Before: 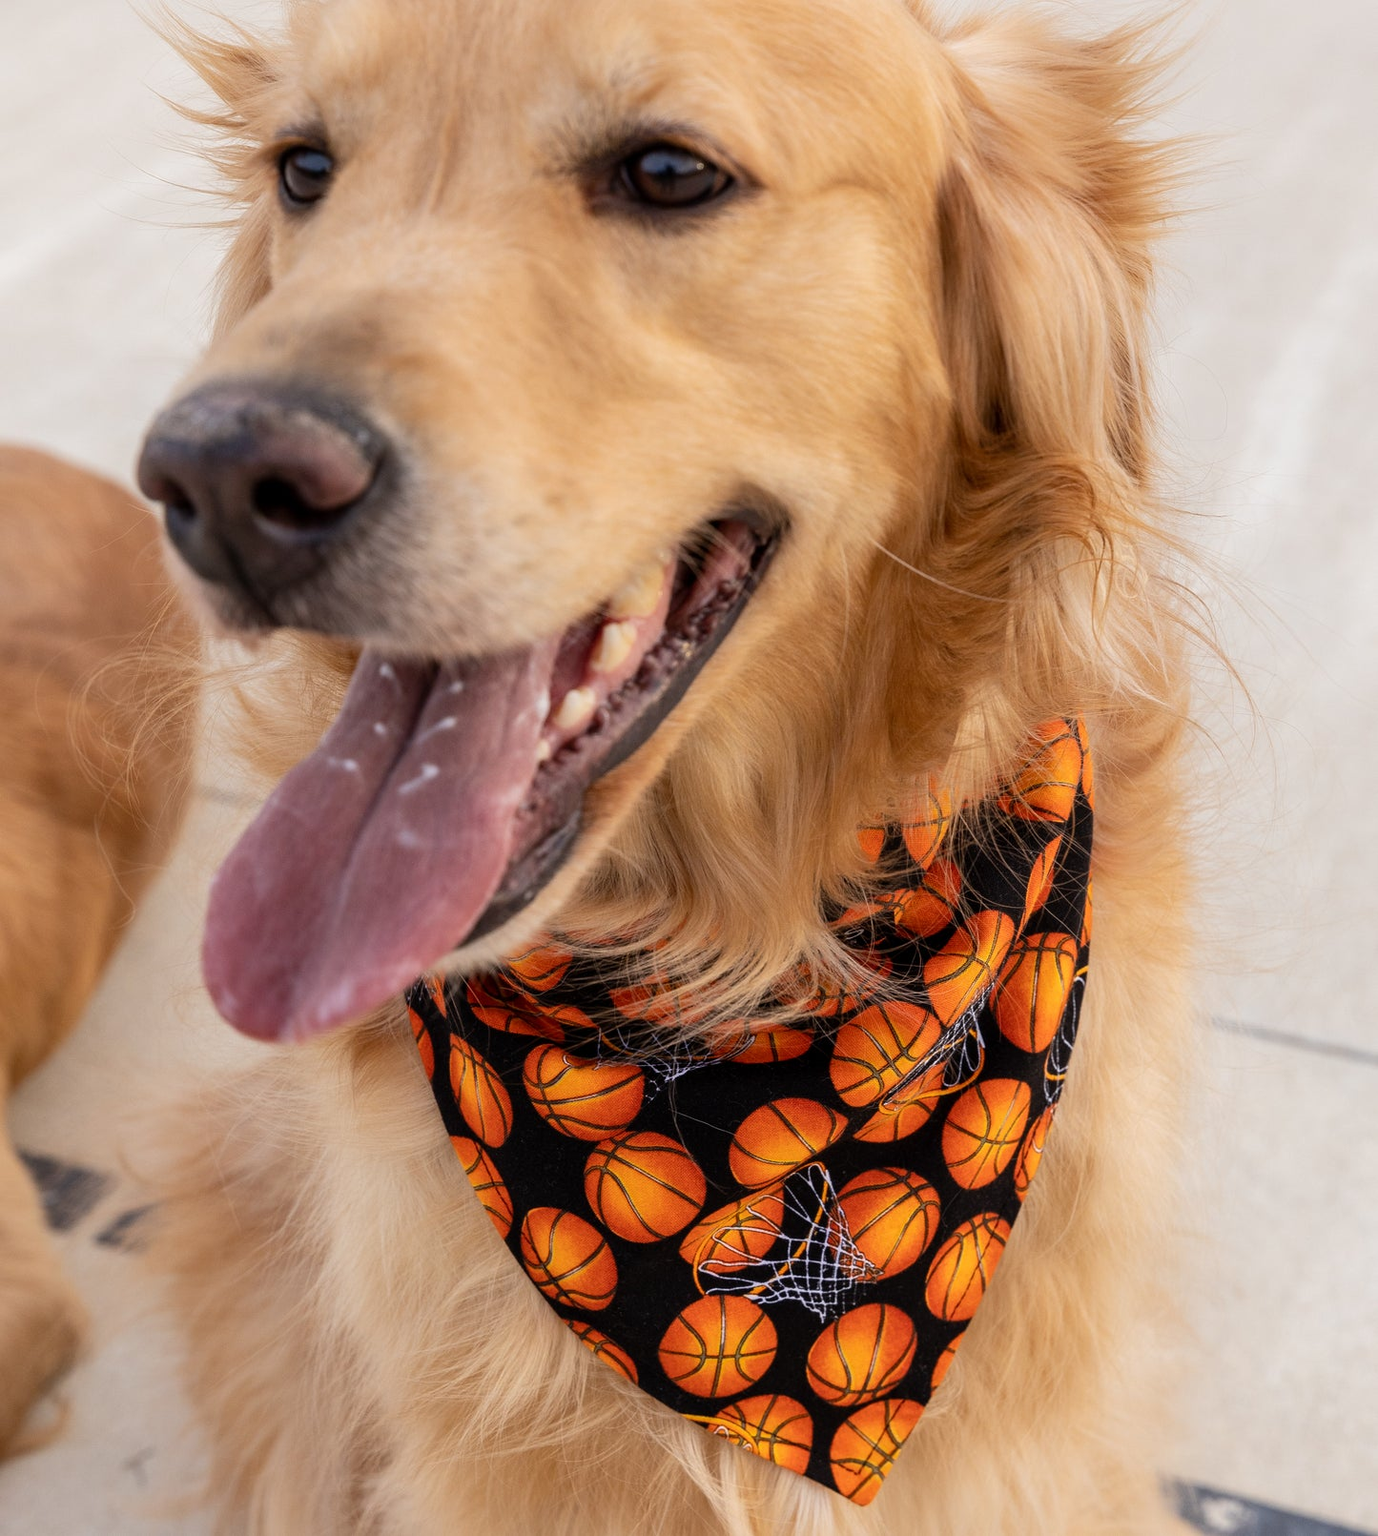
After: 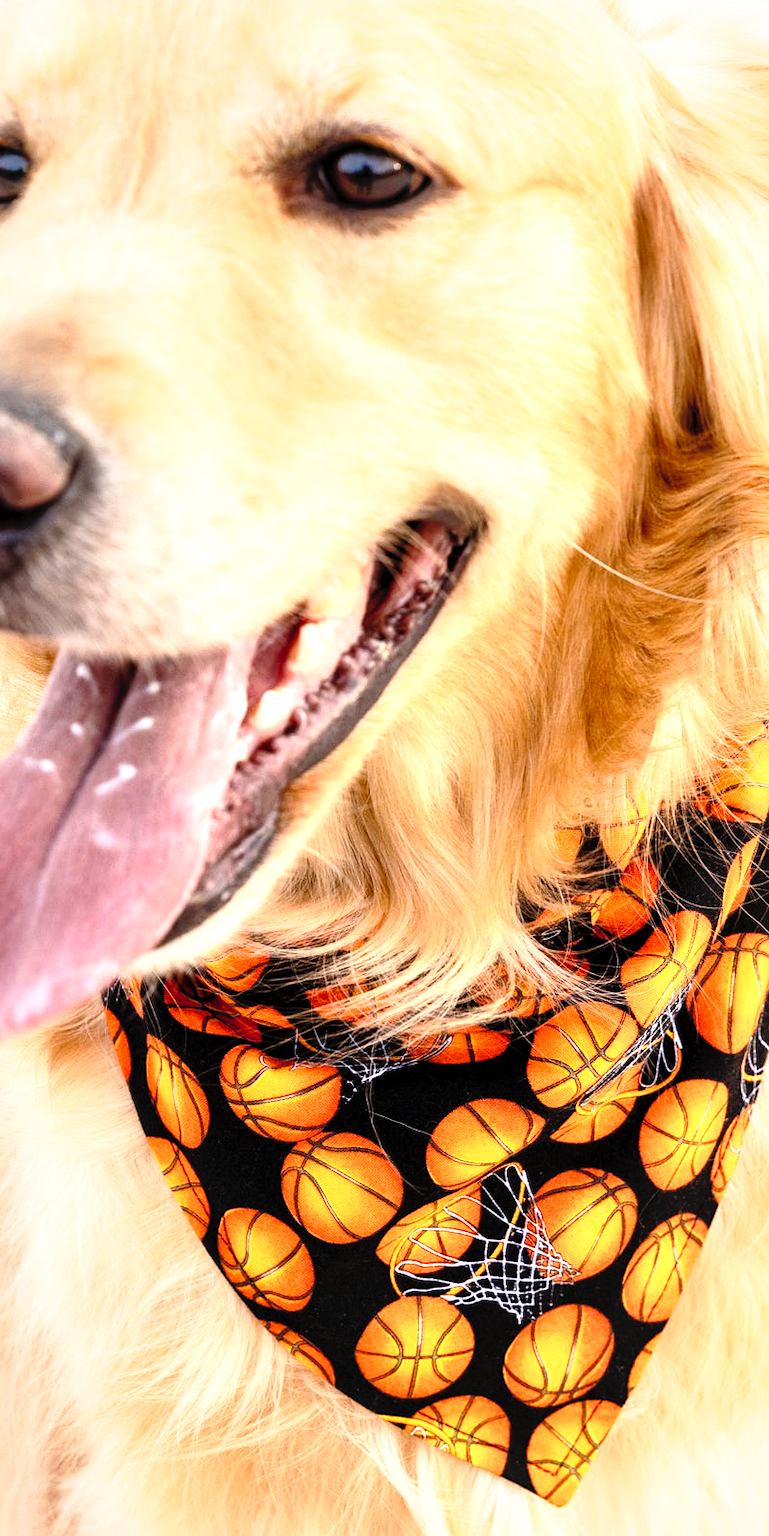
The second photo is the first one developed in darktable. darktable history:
local contrast: mode bilateral grid, contrast 100, coarseness 100, detail 165%, midtone range 0.2
exposure: compensate exposure bias true, compensate highlight preservation false
base curve: curves: ch0 [(0, 0) (0.012, 0.01) (0.073, 0.168) (0.31, 0.711) (0.645, 0.957) (1, 1)], preserve colors none
crop: left 22.047%, right 22.059%, bottom 0.006%
contrast brightness saturation: contrast 0.142, brightness 0.226
